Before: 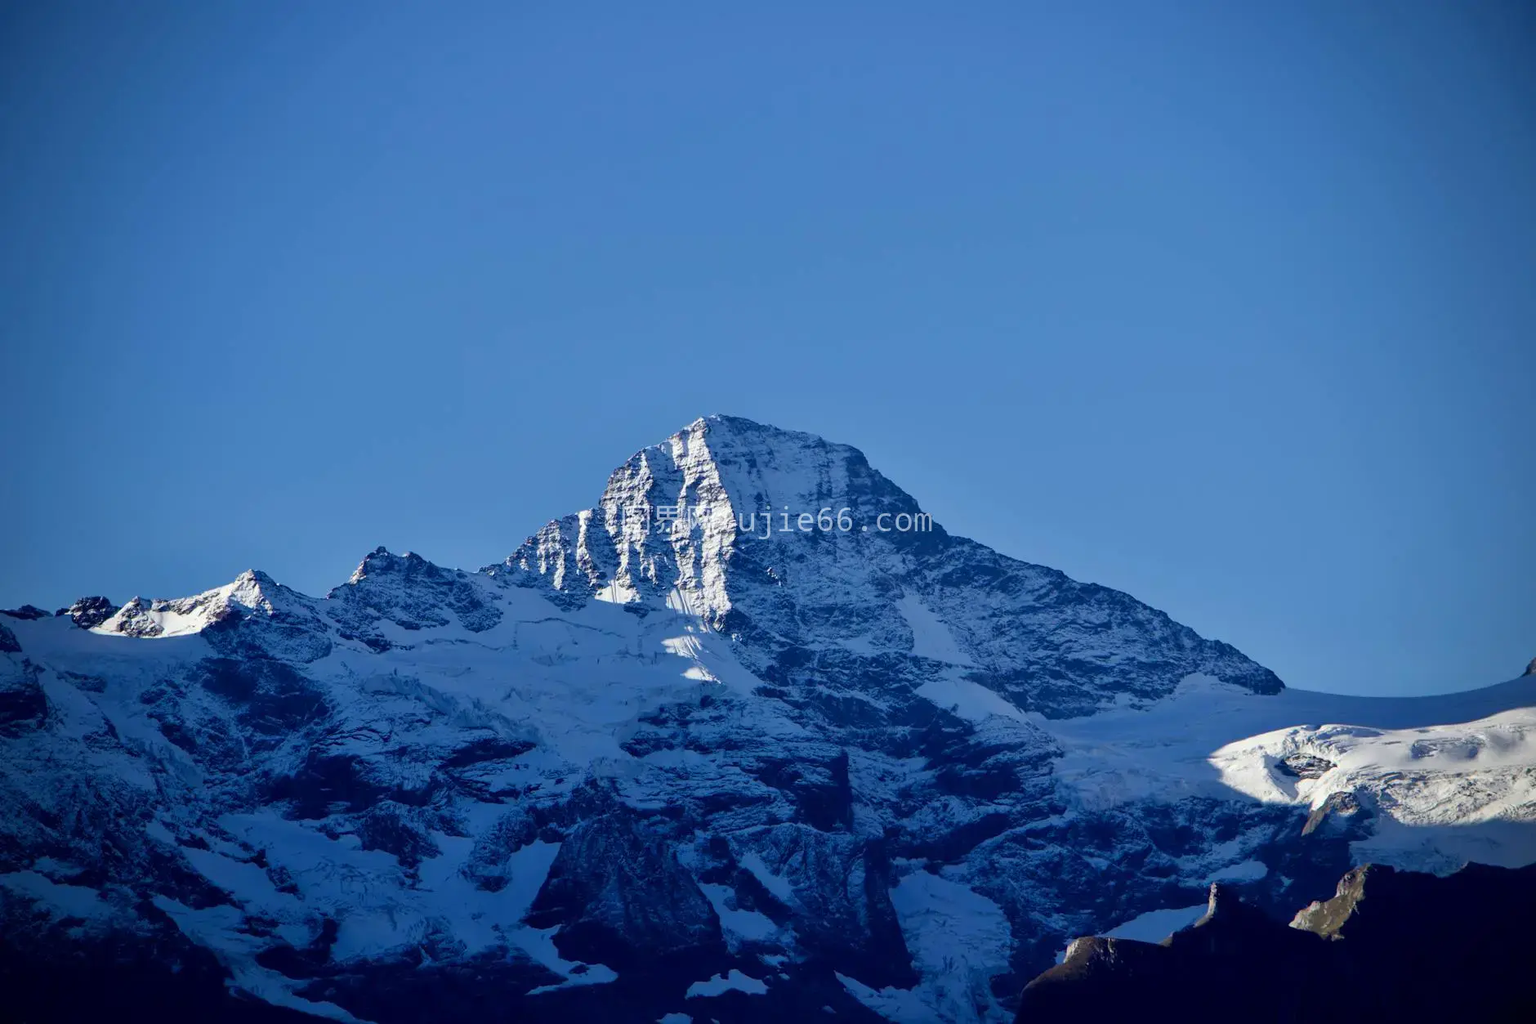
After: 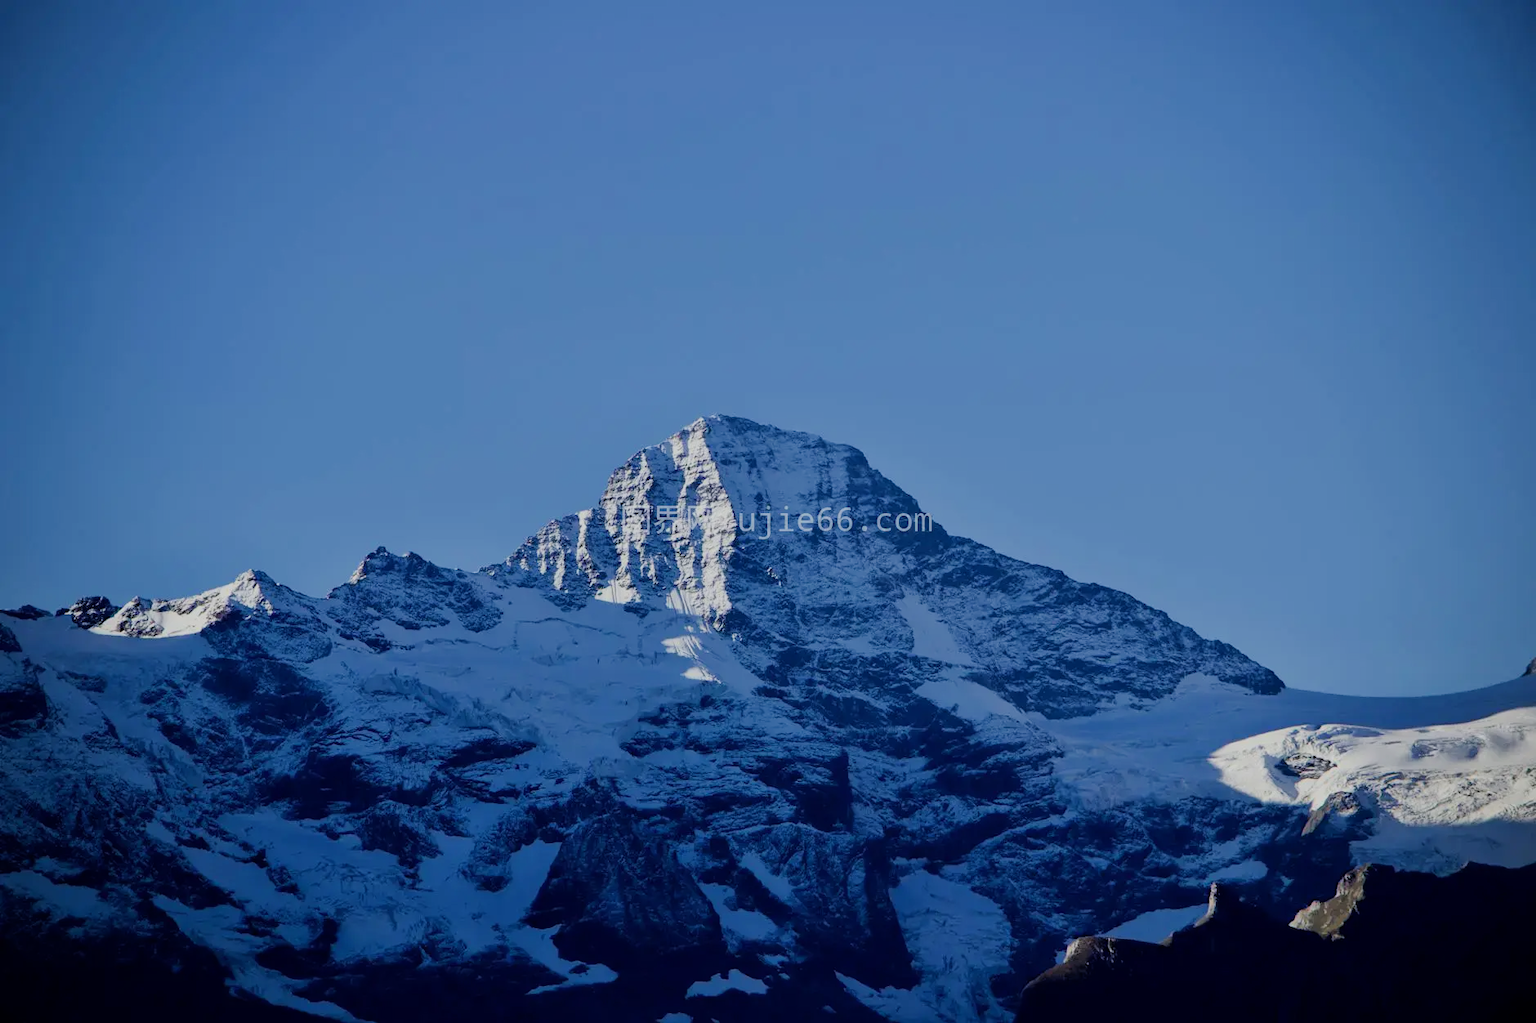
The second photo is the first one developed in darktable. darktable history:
filmic rgb: black relative exposure -7.35 EV, white relative exposure 5.05 EV, hardness 3.21
